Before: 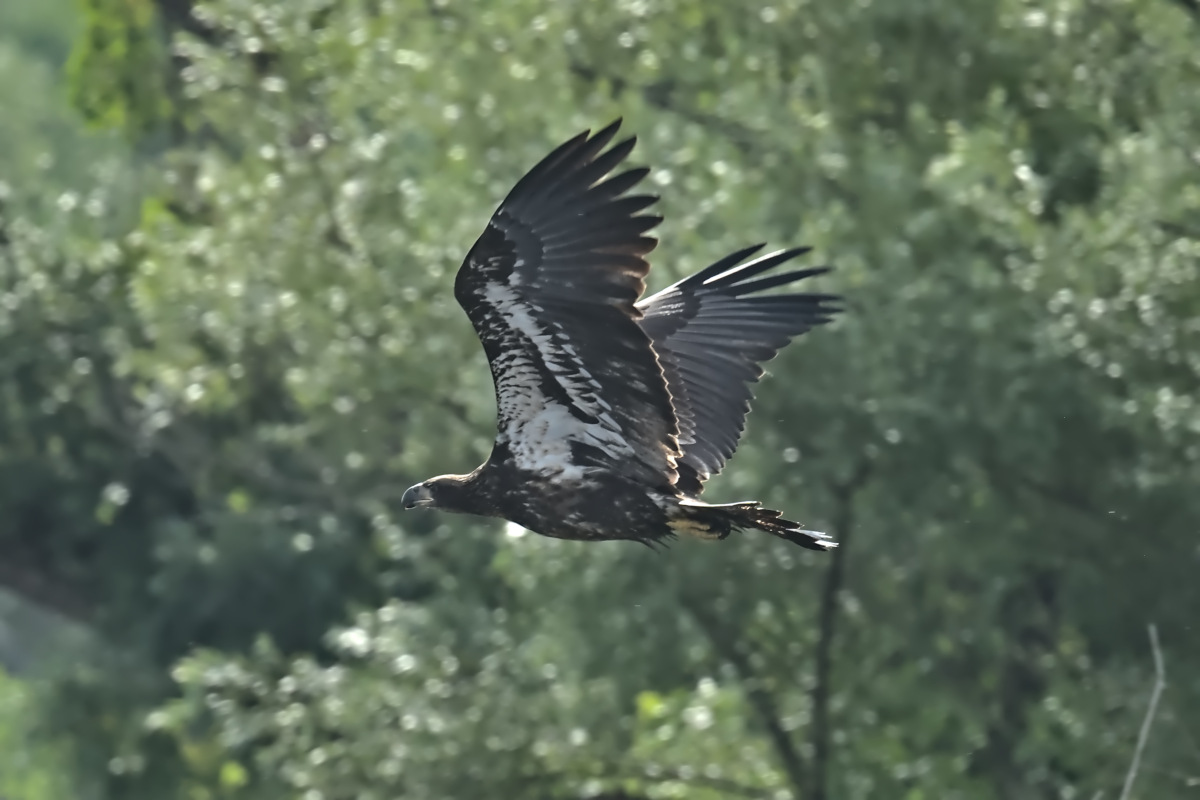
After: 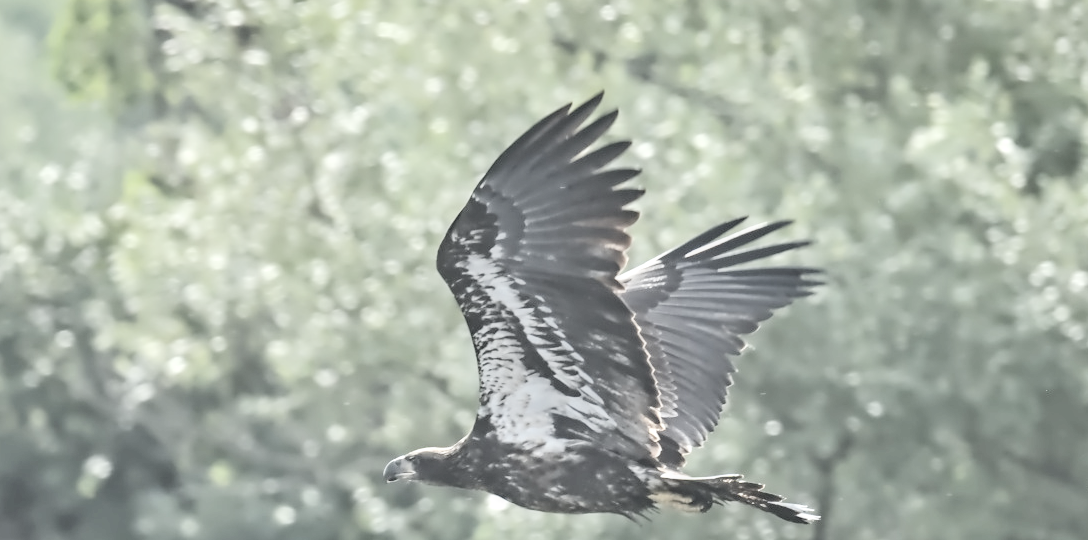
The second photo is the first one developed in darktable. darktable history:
tone equalizer: on, module defaults
exposure: black level correction 0, exposure 1.379 EV, compensate exposure bias true, compensate highlight preservation false
crop: left 1.509%, top 3.452%, right 7.696%, bottom 28.452%
local contrast: on, module defaults
contrast brightness saturation: brightness 0.18, saturation -0.5
filmic rgb: black relative exposure -7.65 EV, white relative exposure 4.56 EV, hardness 3.61
